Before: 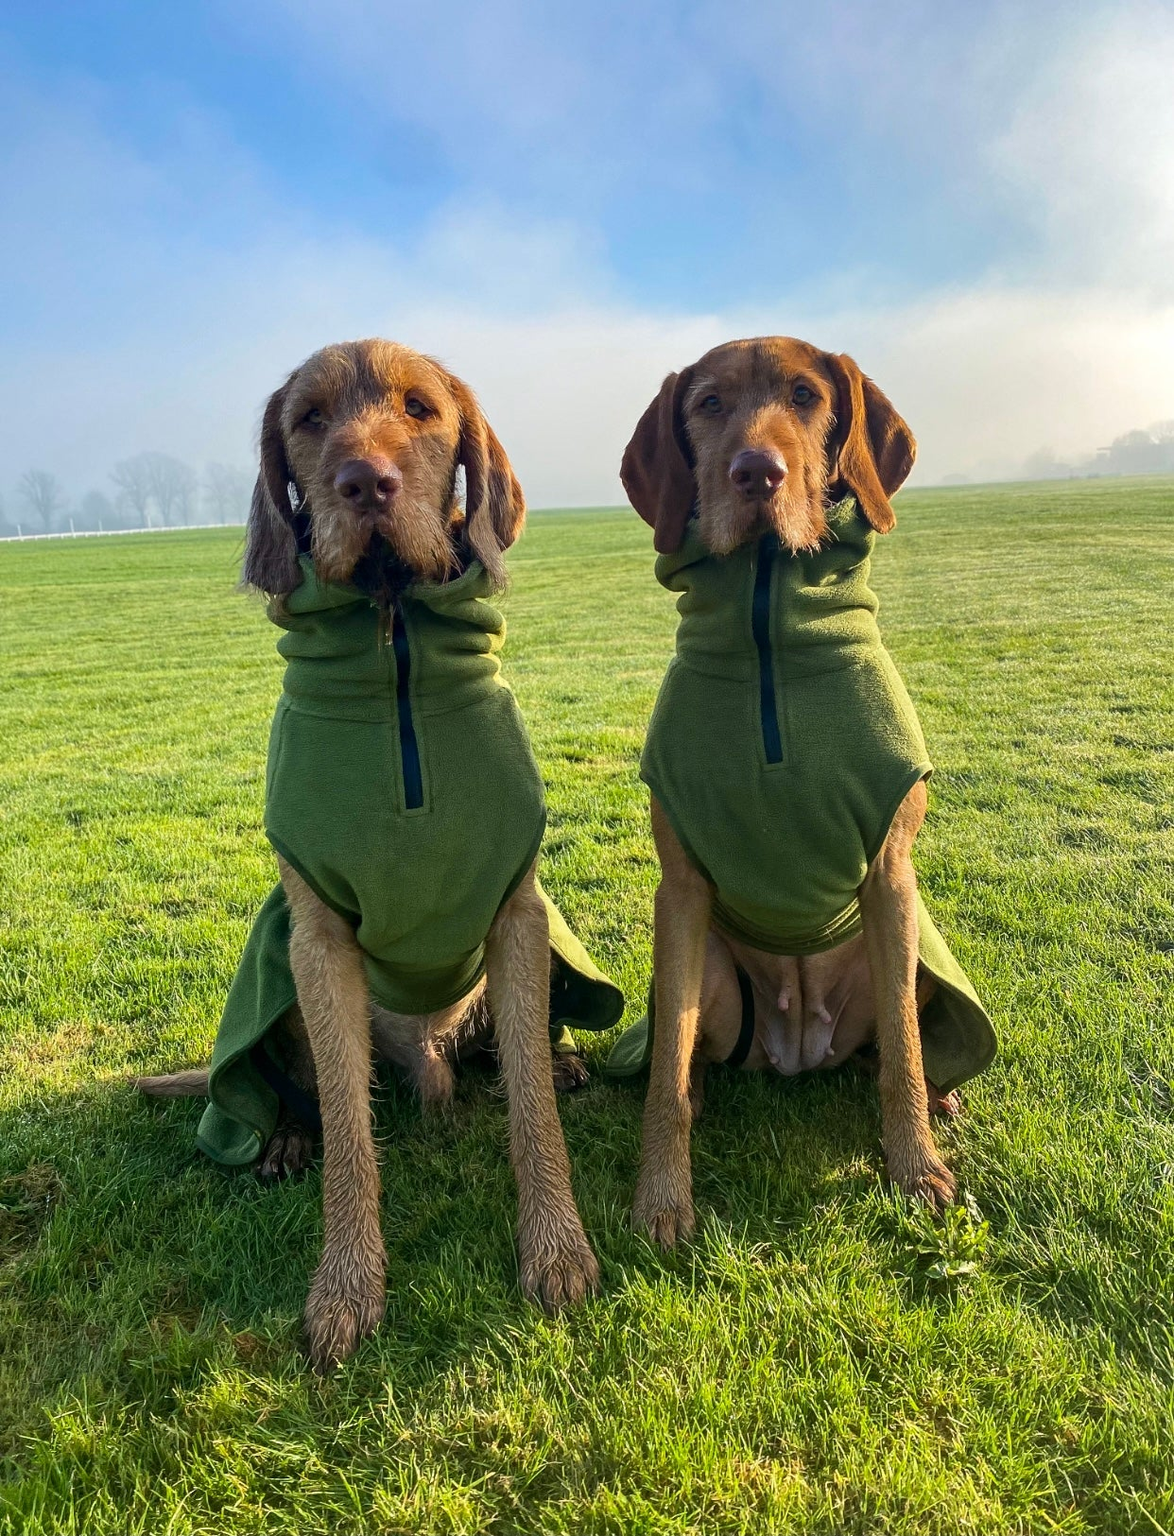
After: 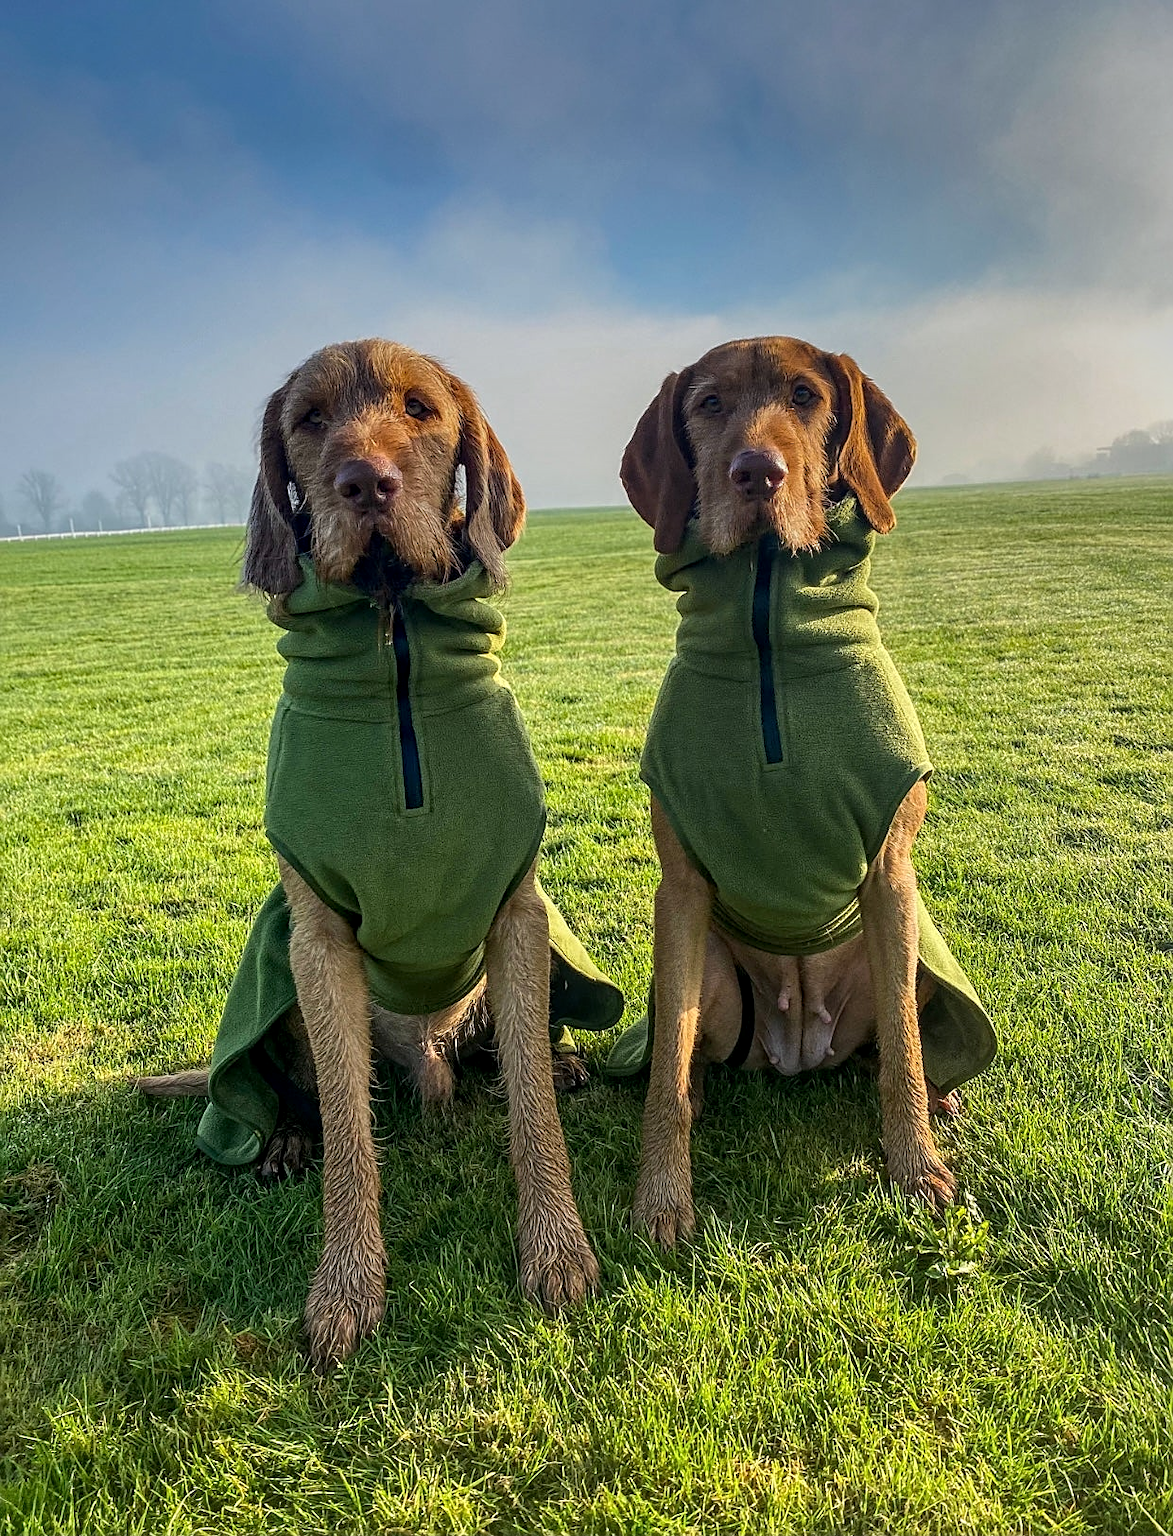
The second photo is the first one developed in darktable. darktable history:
sharpen: on, module defaults
local contrast: on, module defaults
vignetting: fall-off start 97.52%, fall-off radius 100%, brightness -0.574, saturation 0, center (-0.027, 0.404), width/height ratio 1.368, unbound false
